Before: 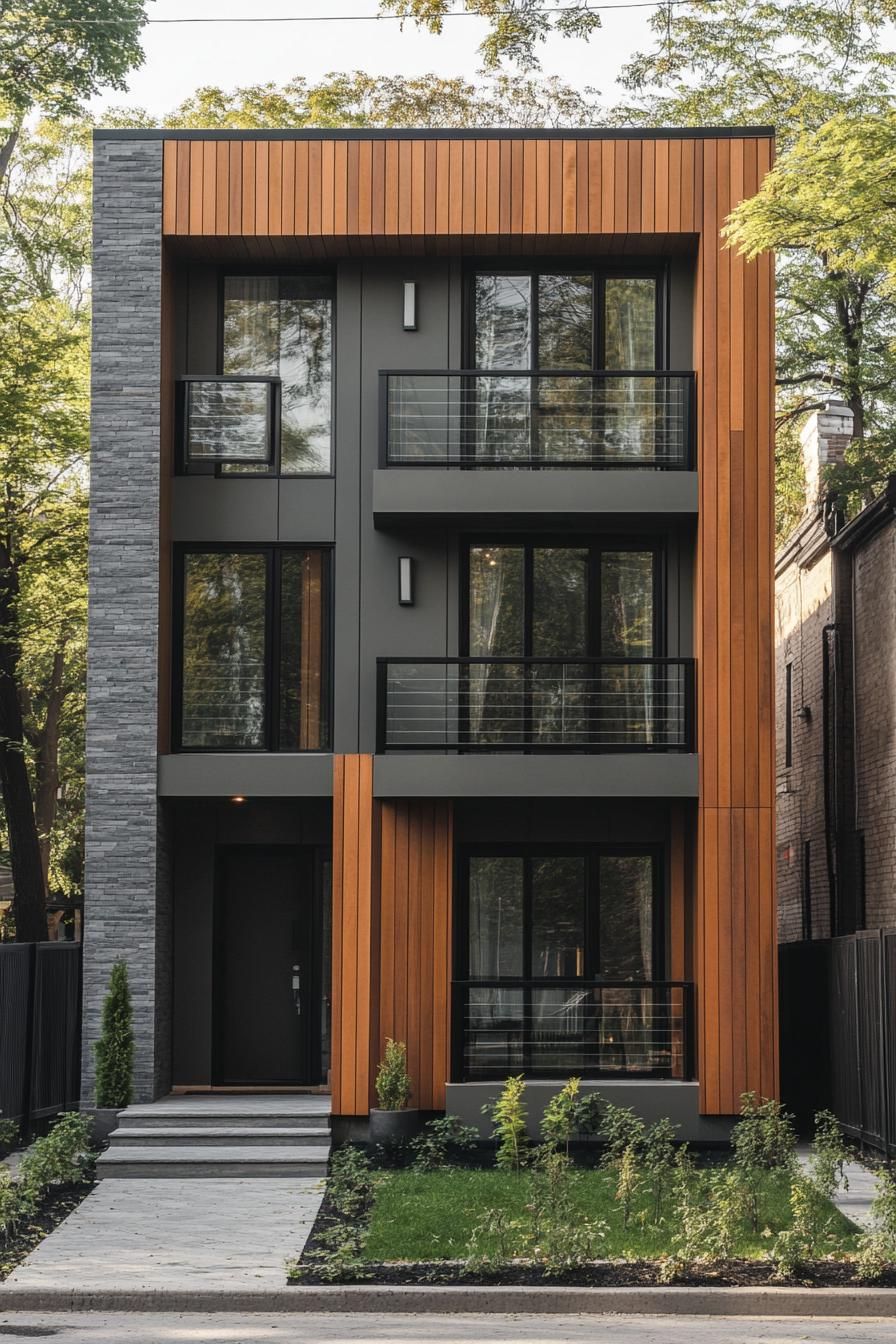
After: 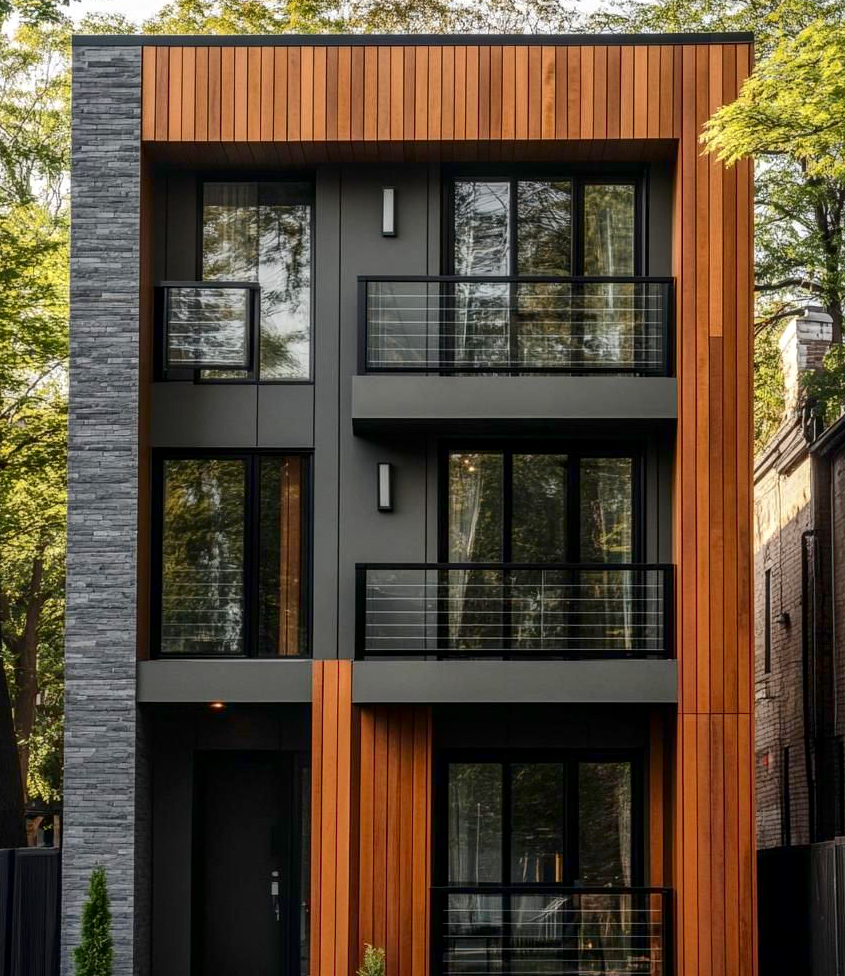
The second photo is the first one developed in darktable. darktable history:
shadows and highlights: on, module defaults
local contrast: on, module defaults
crop: left 2.357%, top 7.041%, right 3.303%, bottom 20.314%
contrast brightness saturation: contrast 0.195, brightness -0.114, saturation 0.208
